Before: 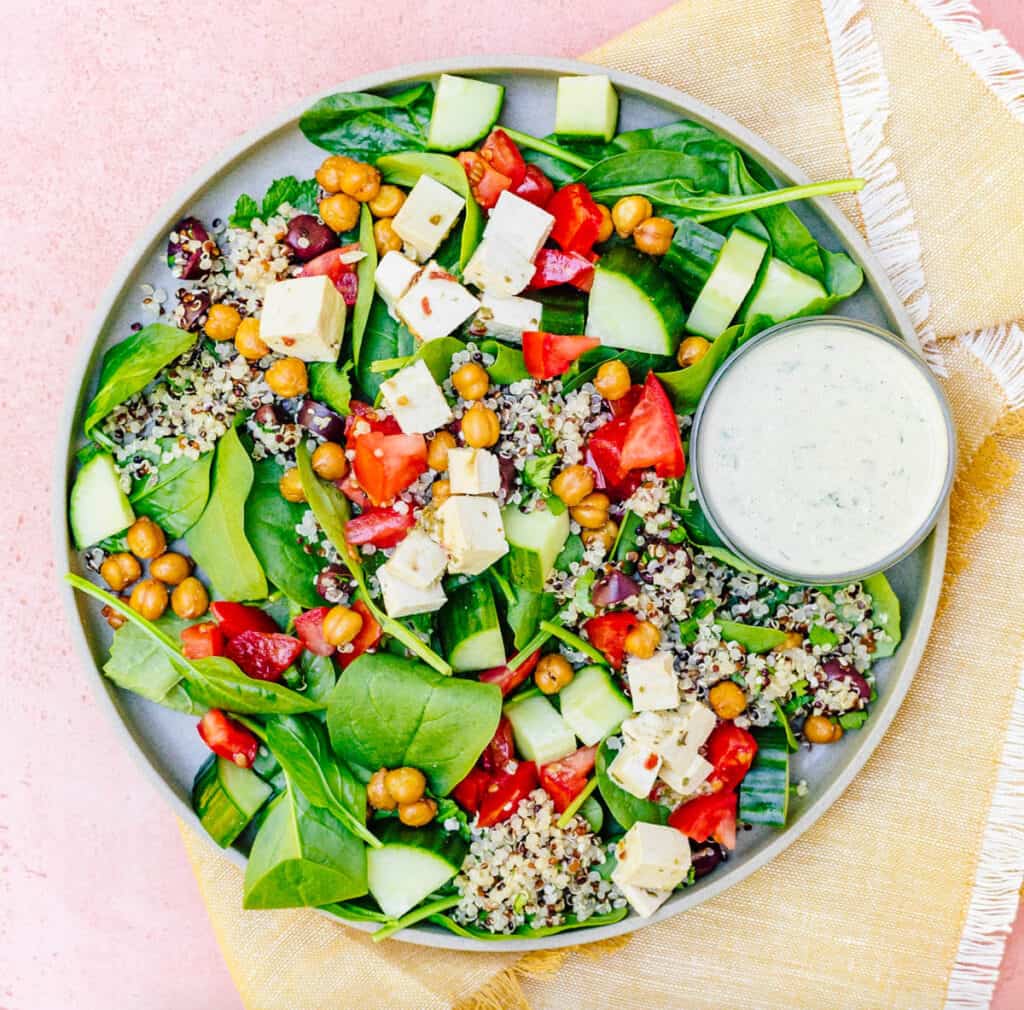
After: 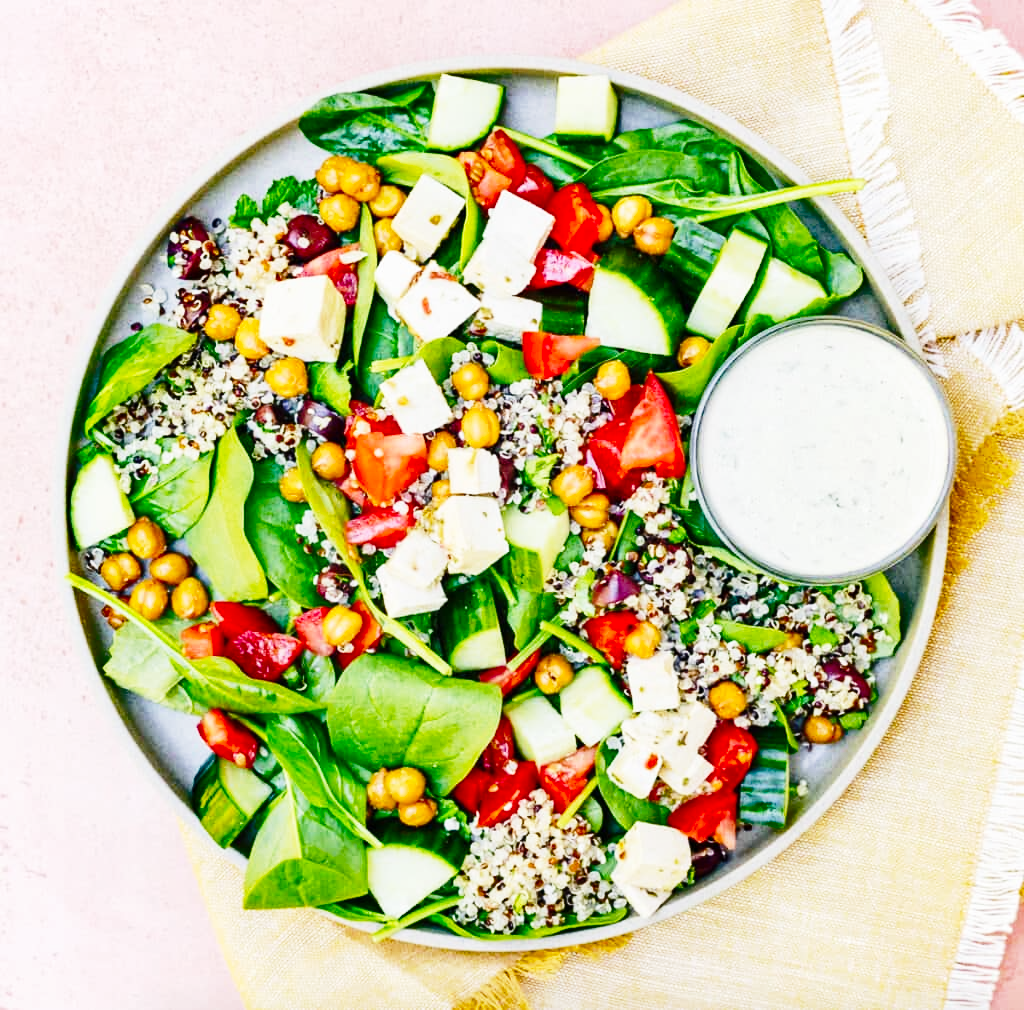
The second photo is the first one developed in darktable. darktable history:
shadows and highlights: low approximation 0.01, soften with gaussian
base curve: curves: ch0 [(0, 0) (0.028, 0.03) (0.121, 0.232) (0.46, 0.748) (0.859, 0.968) (1, 1)], preserve colors none
